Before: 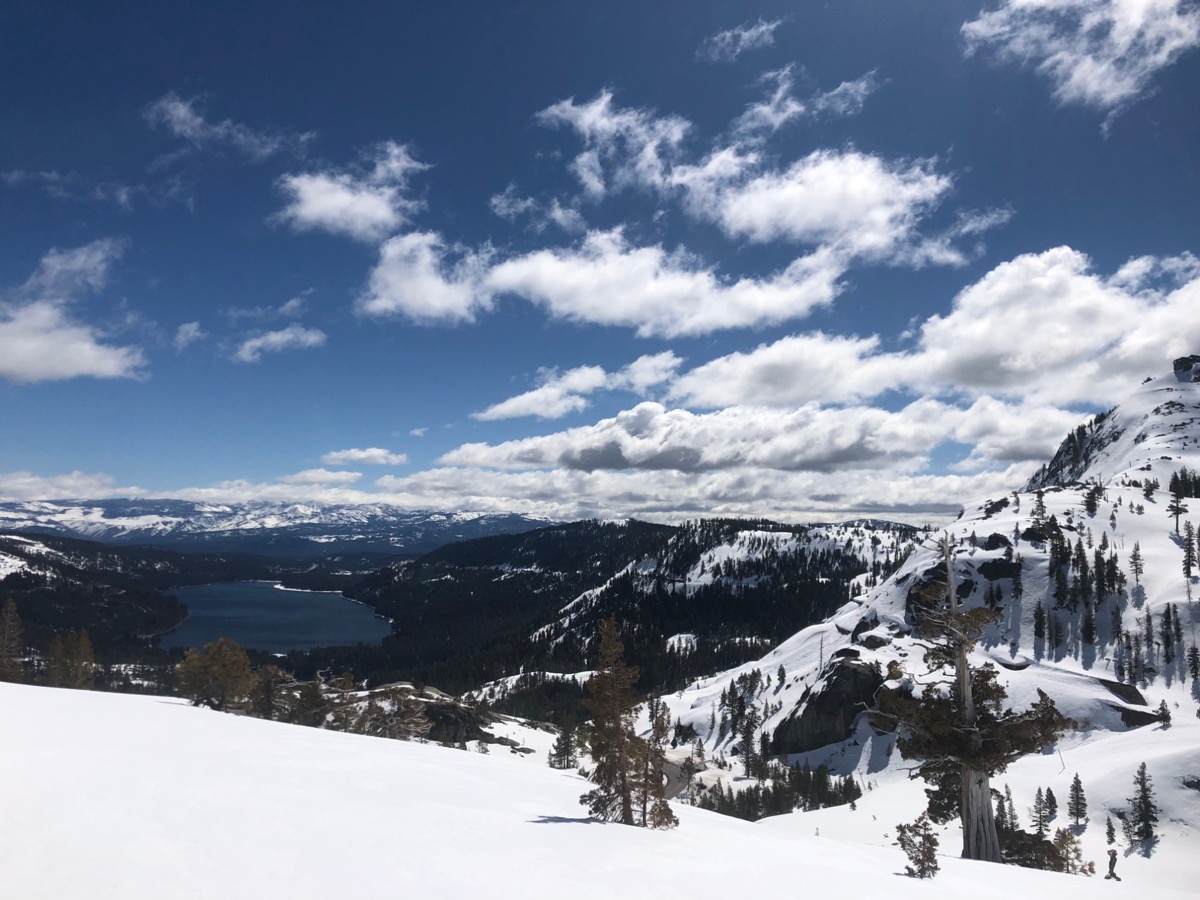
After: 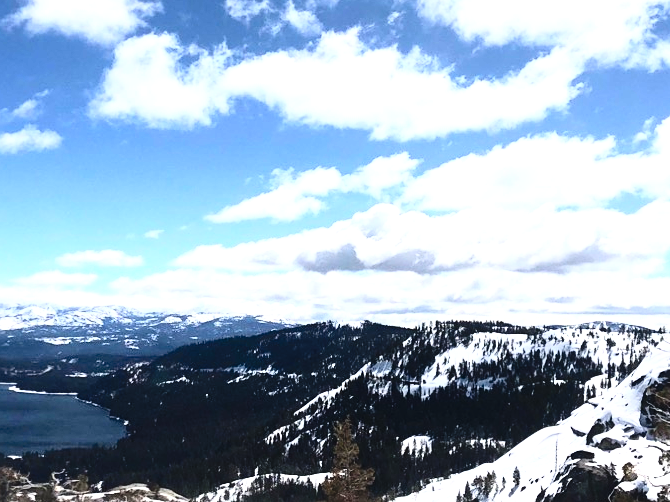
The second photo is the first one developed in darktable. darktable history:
crop and rotate: left 22.13%, top 22.054%, right 22.026%, bottom 22.102%
sharpen: amount 0.2
rgb curve: curves: ch0 [(0, 0) (0.21, 0.15) (0.24, 0.21) (0.5, 0.75) (0.75, 0.96) (0.89, 0.99) (1, 1)]; ch1 [(0, 0.02) (0.21, 0.13) (0.25, 0.2) (0.5, 0.67) (0.75, 0.9) (0.89, 0.97) (1, 1)]; ch2 [(0, 0.02) (0.21, 0.13) (0.25, 0.2) (0.5, 0.67) (0.75, 0.9) (0.89, 0.97) (1, 1)], compensate middle gray true
levels: levels [0, 0.397, 0.955]
